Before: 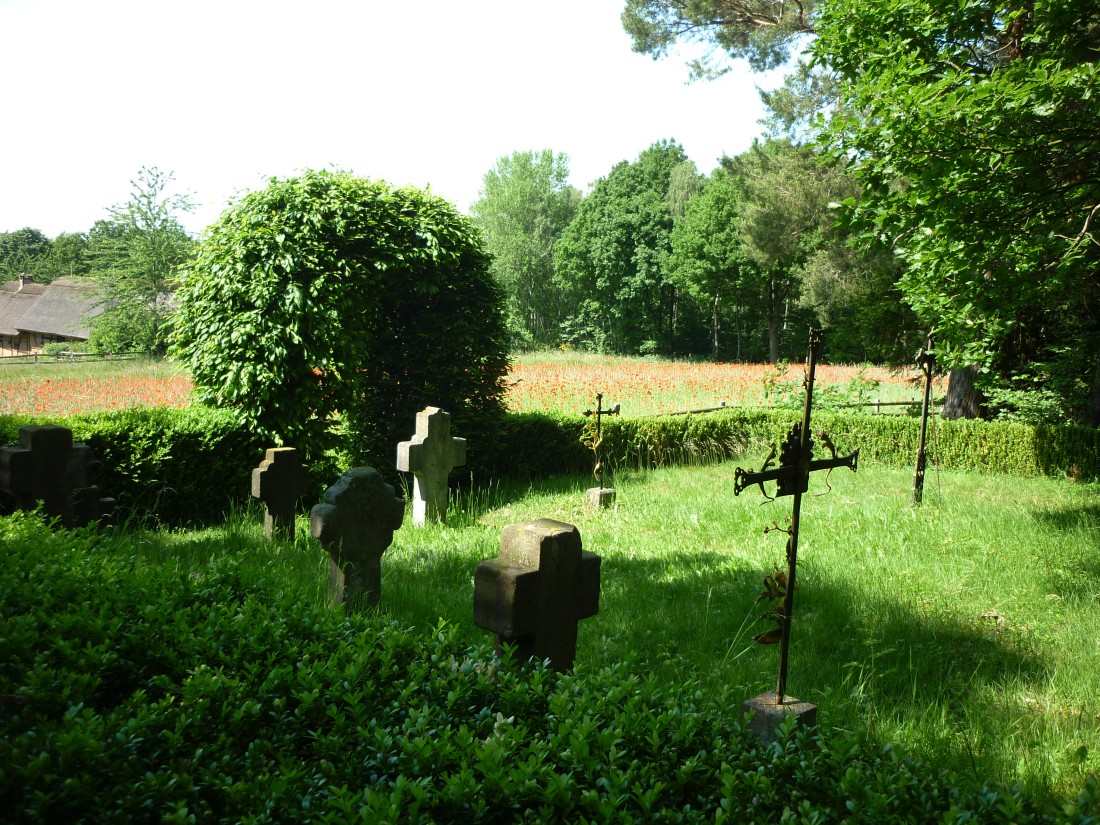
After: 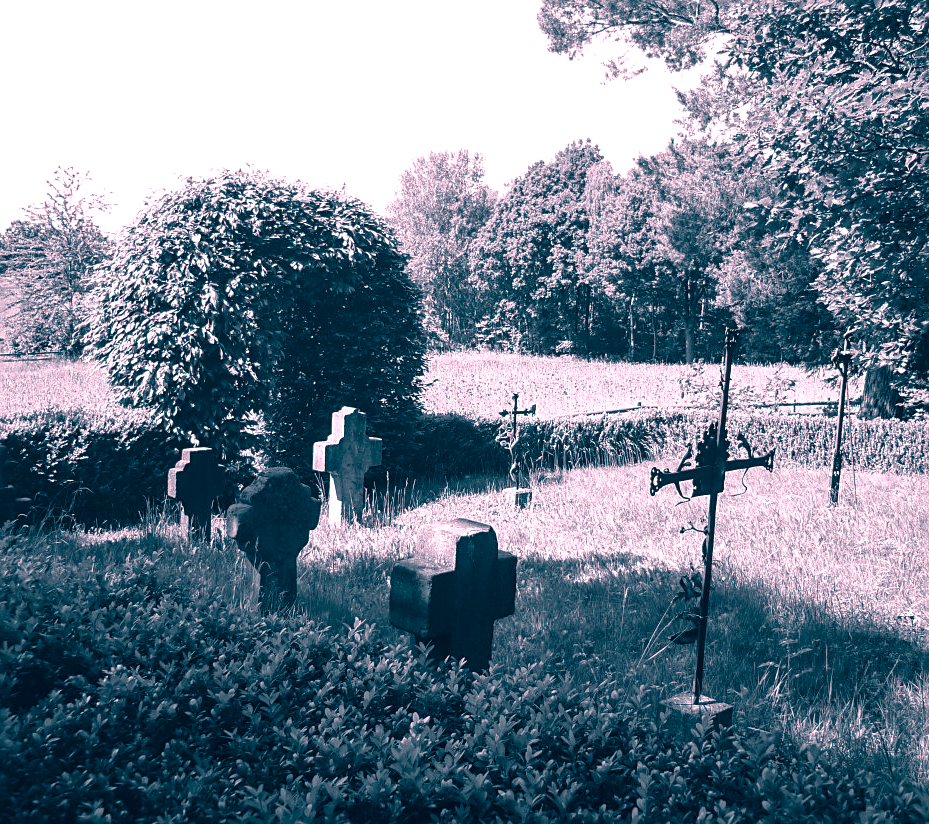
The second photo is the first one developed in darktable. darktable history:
crop: left 7.671%, right 7.795%
exposure: exposure 0.44 EV, compensate highlight preservation false
local contrast: detail 130%
color calibration: output gray [0.714, 0.278, 0, 0], x 0.37, y 0.382, temperature 4301.66 K
color correction: highlights a* 16.51, highlights b* 0.246, shadows a* -14.68, shadows b* -13.79, saturation 1.51
sharpen: on, module defaults
color balance rgb: power › chroma 0.527%, power › hue 215.2°, linear chroma grading › shadows -1.708%, linear chroma grading › highlights -14.987%, linear chroma grading › global chroma -9.743%, linear chroma grading › mid-tones -9.816%, perceptual saturation grading › global saturation 24.979%, global vibrance 40.483%
